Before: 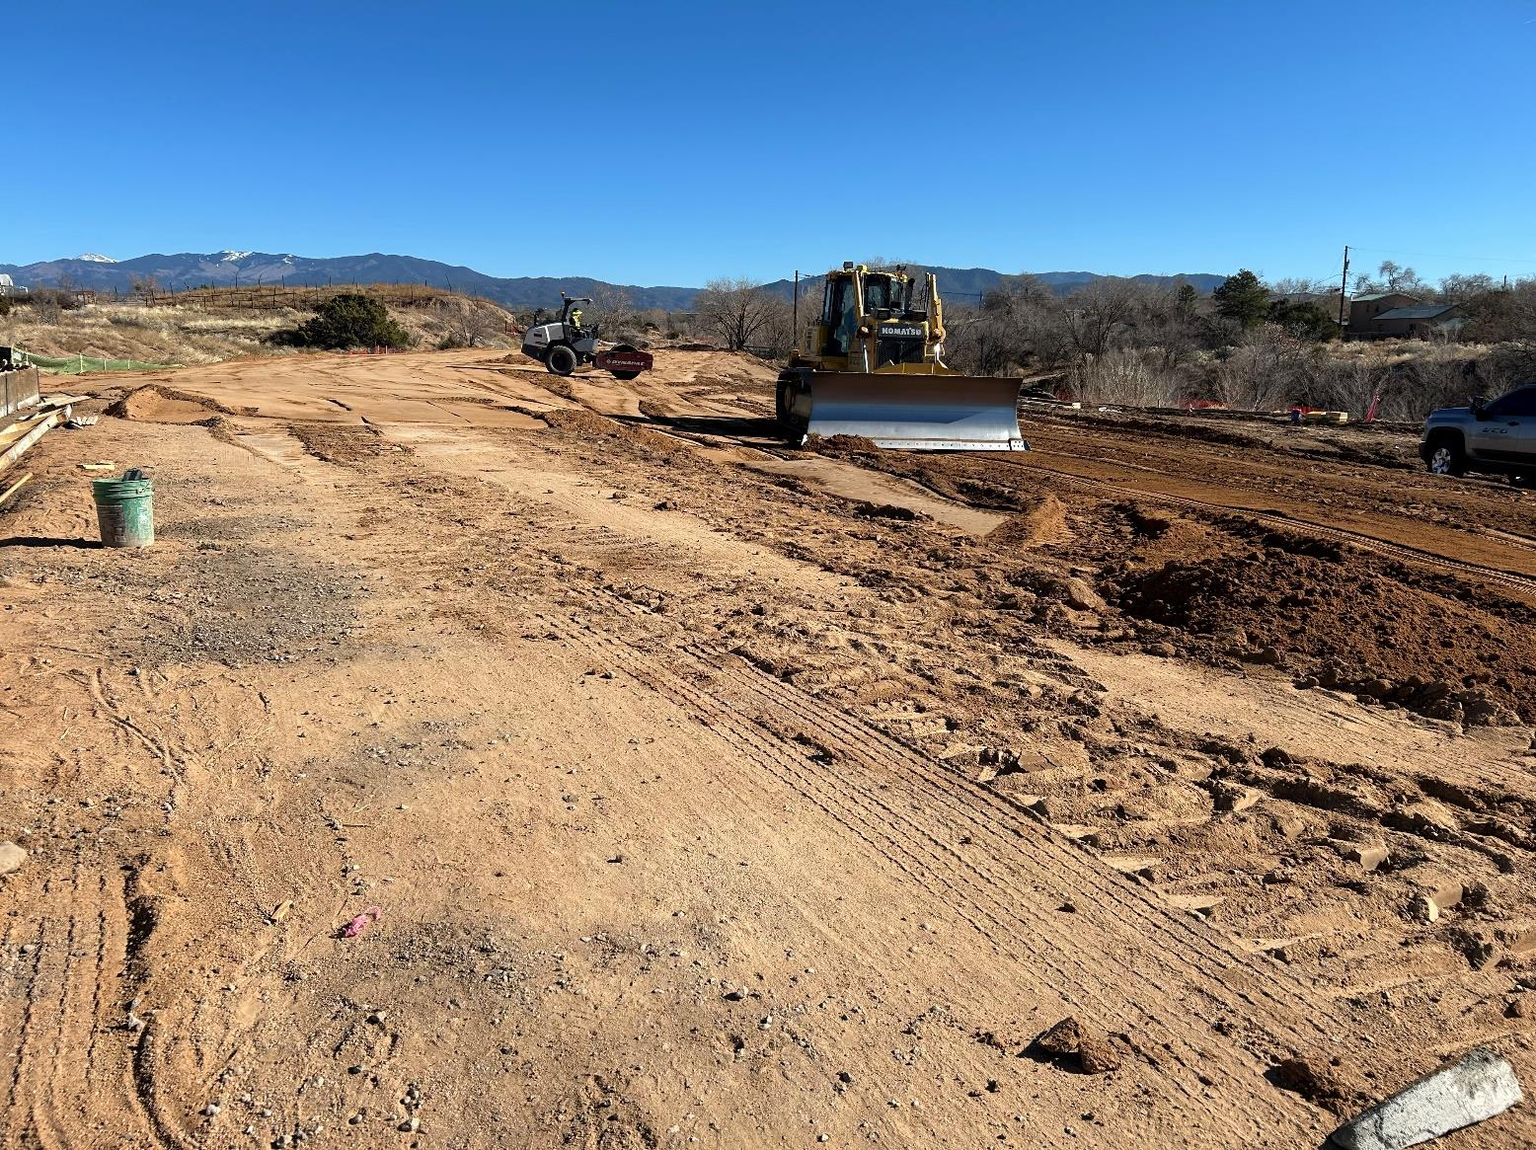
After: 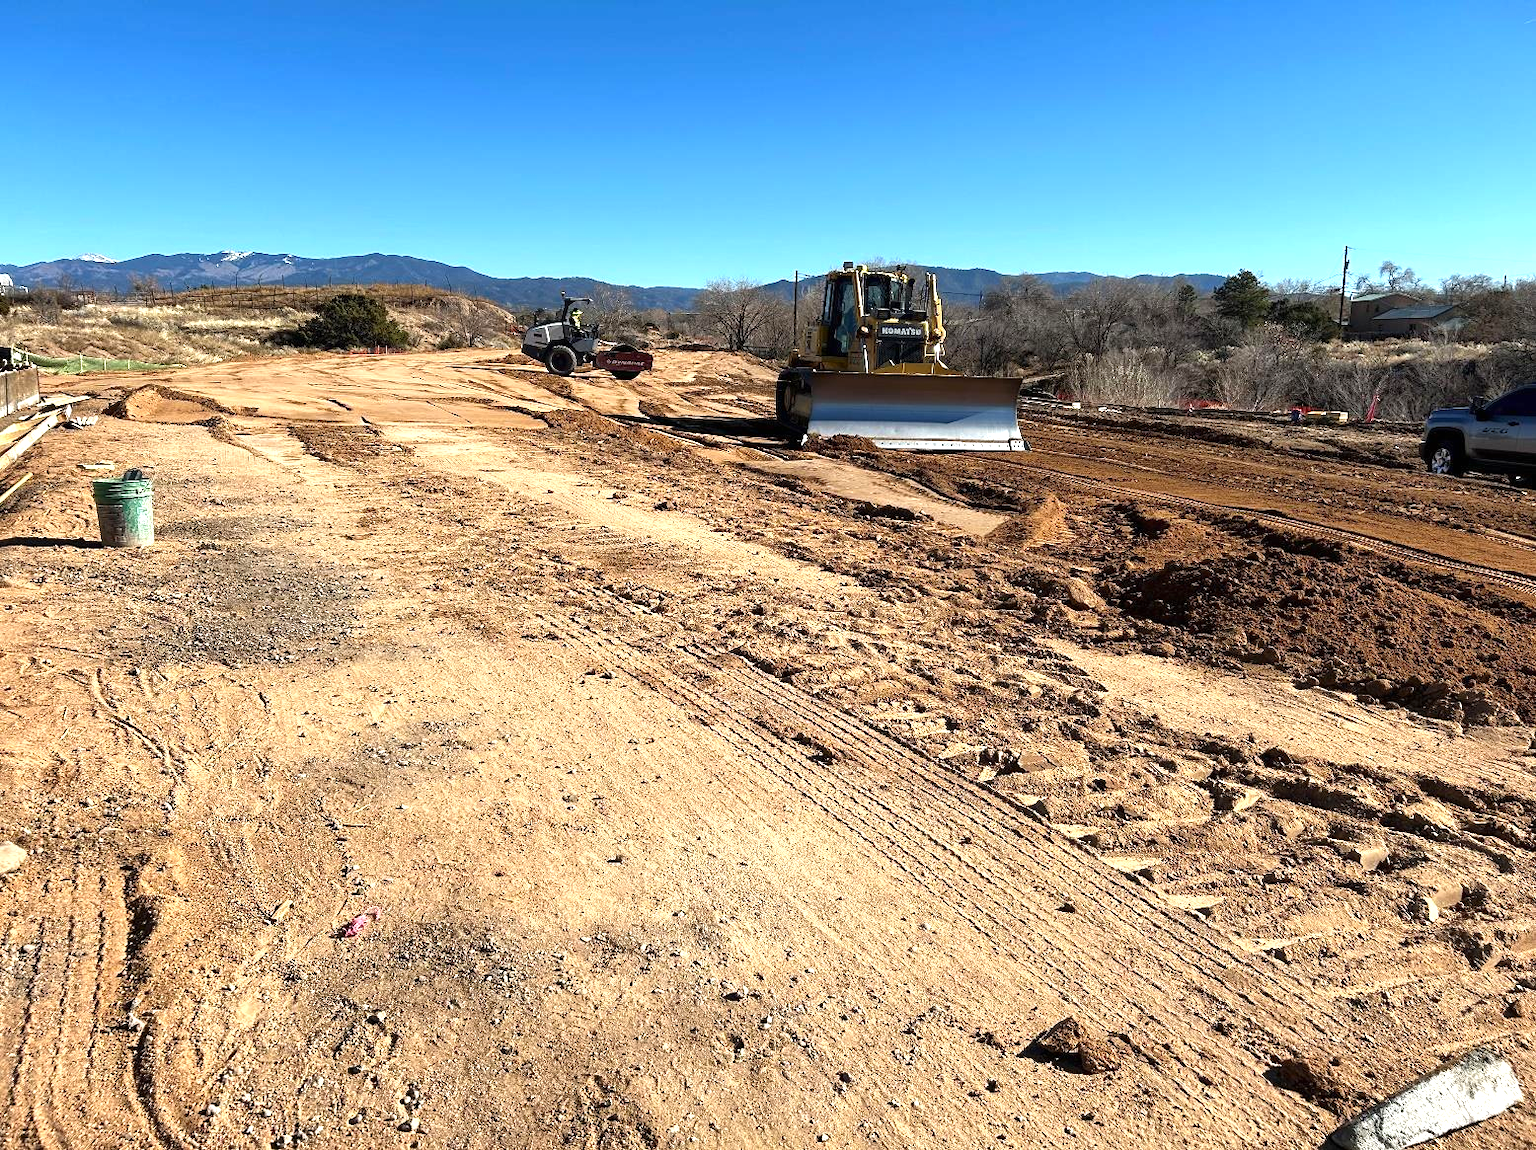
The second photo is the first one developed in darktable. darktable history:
exposure: black level correction 0, exposure 0.7 EV, compensate highlight preservation false
shadows and highlights: radius 336.66, shadows 28.77, soften with gaussian
